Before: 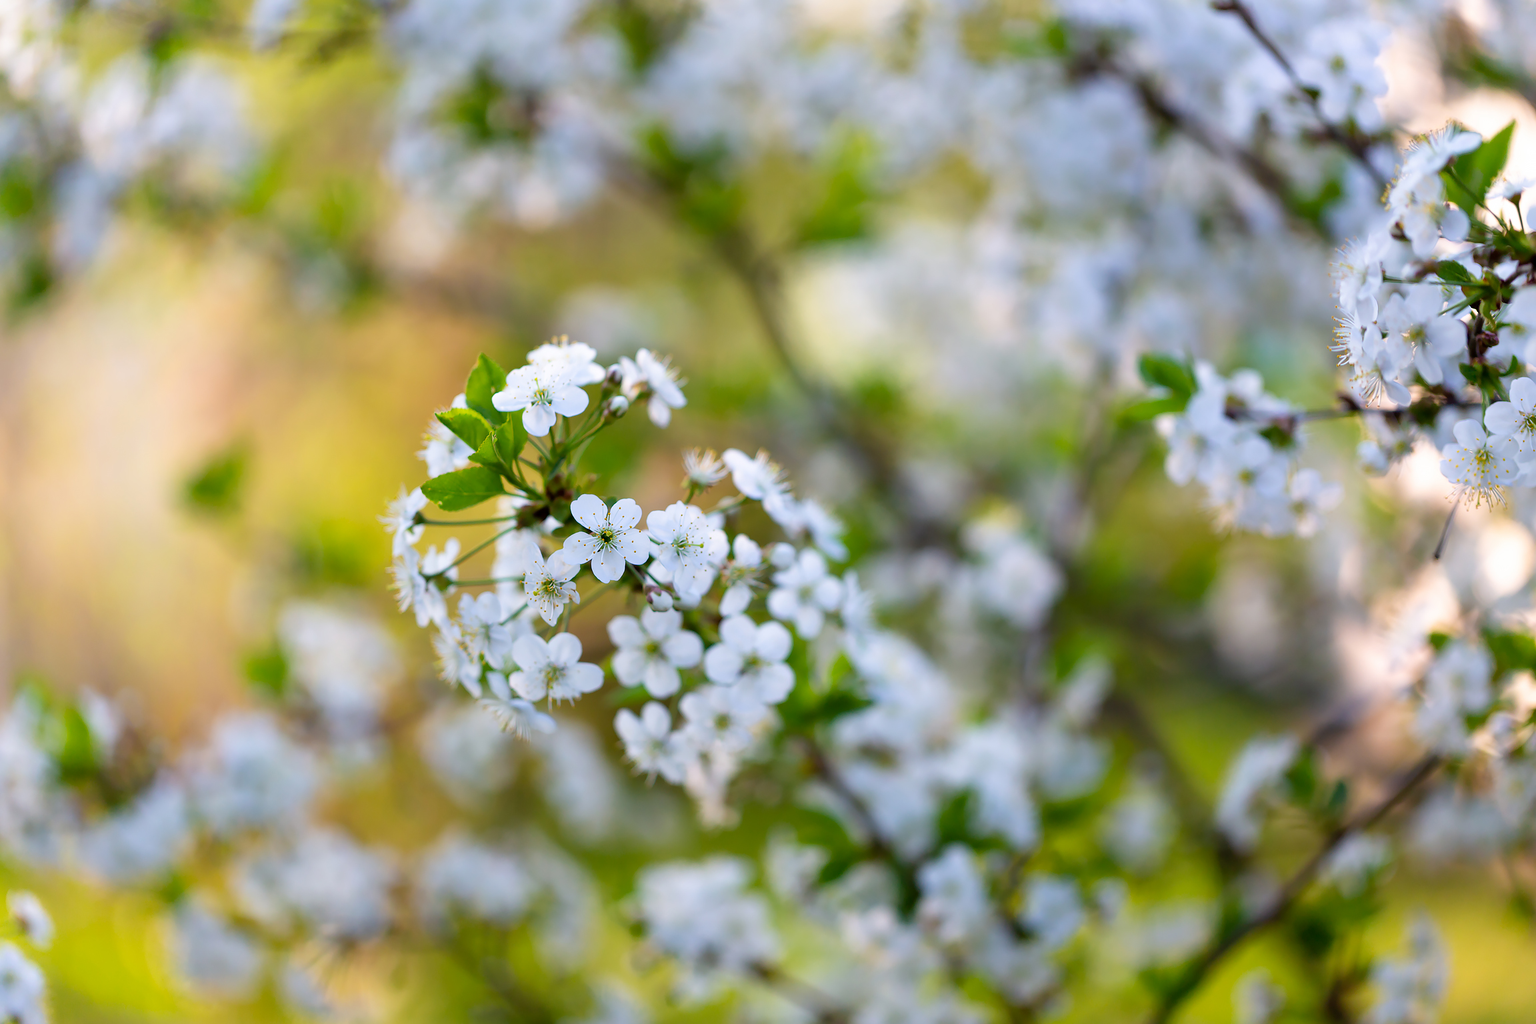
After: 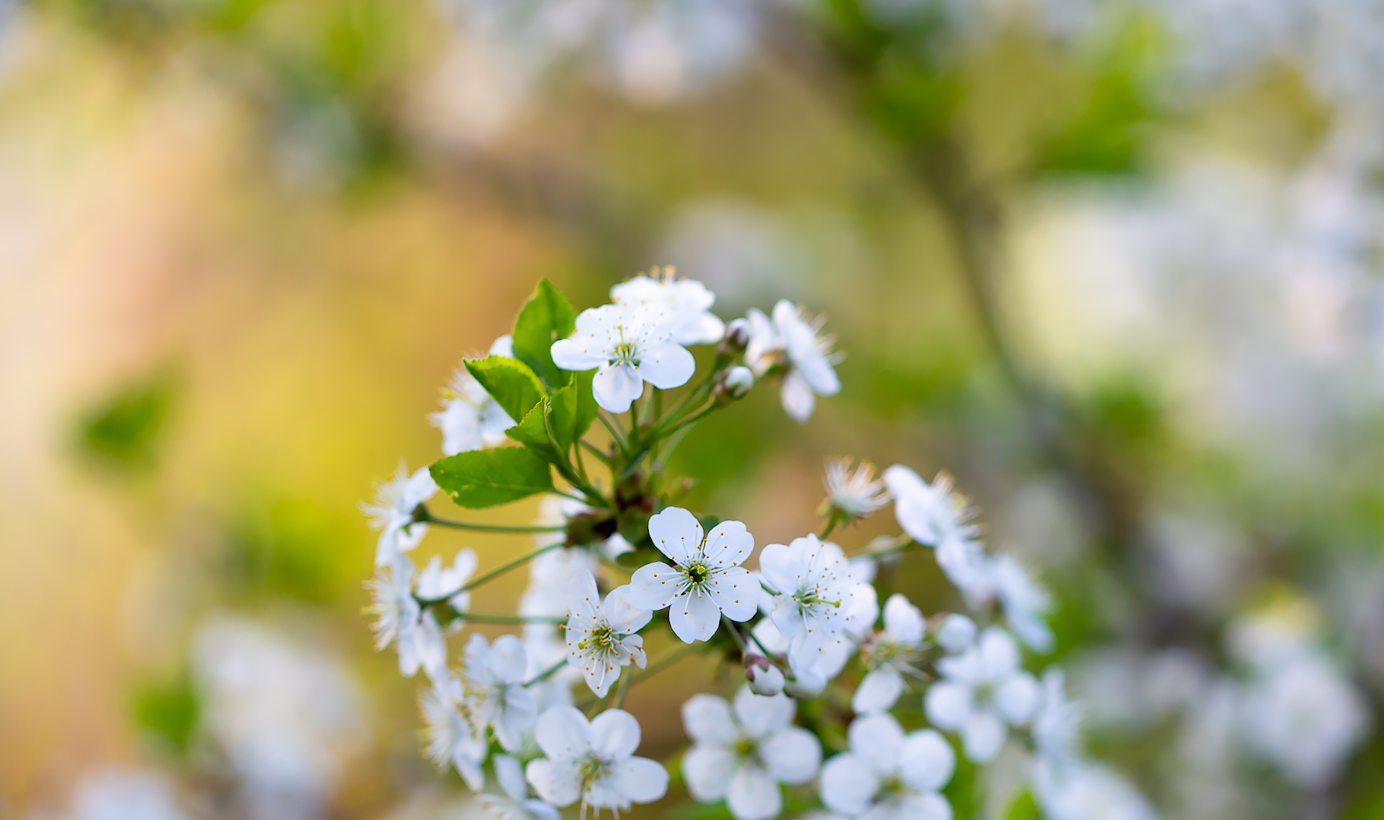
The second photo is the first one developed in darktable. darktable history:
crop and rotate: angle -6.81°, left 2.149%, top 6.861%, right 27.49%, bottom 30.621%
